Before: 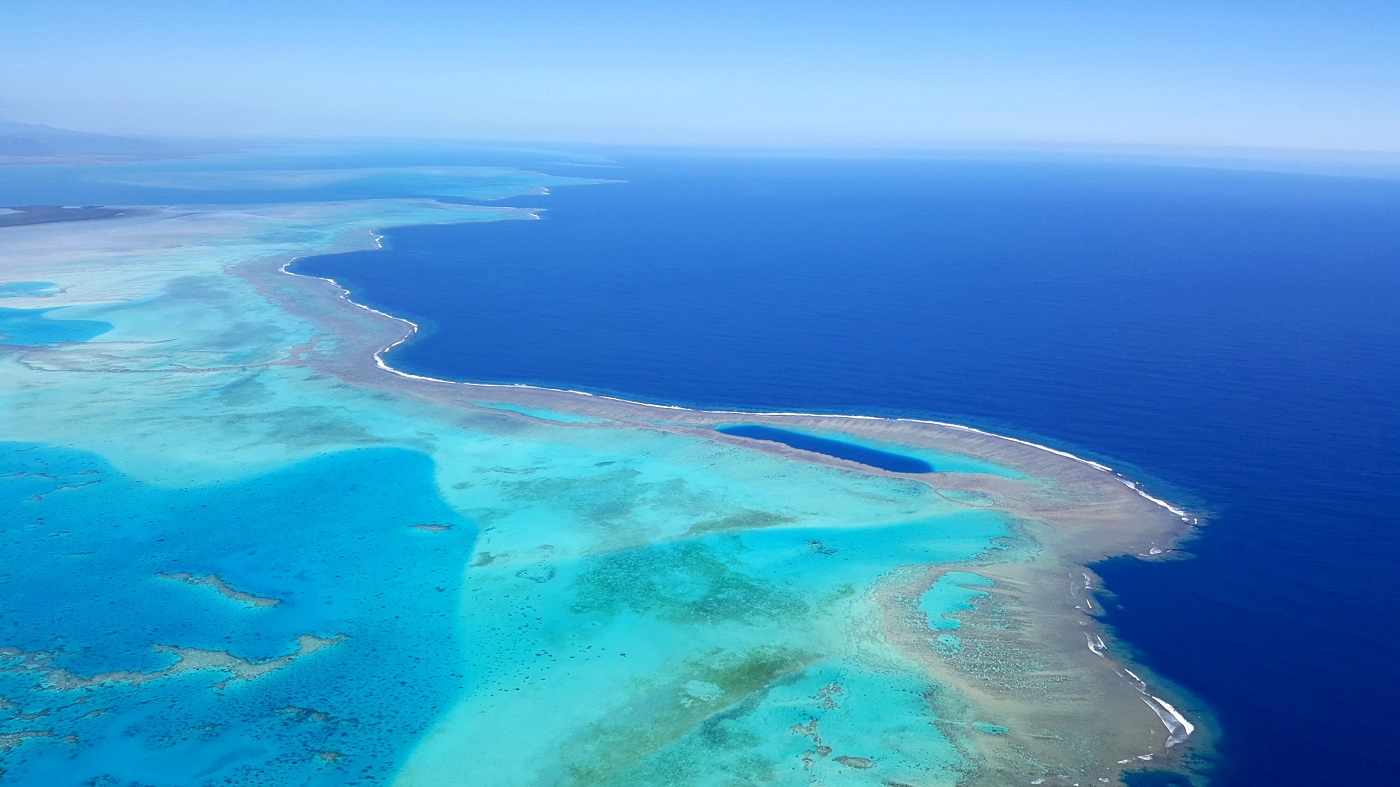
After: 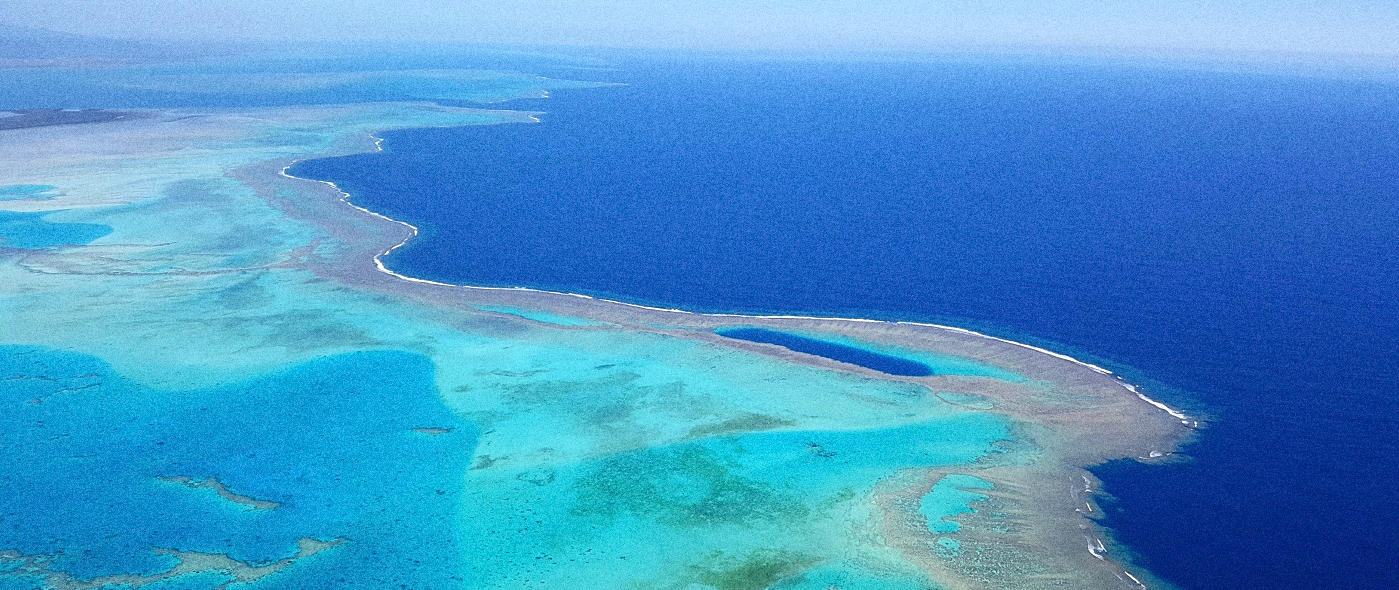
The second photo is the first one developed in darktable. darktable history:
grain: coarseness 0.09 ISO, strength 40%
crop and rotate: top 12.5%, bottom 12.5%
sharpen: amount 0.2
